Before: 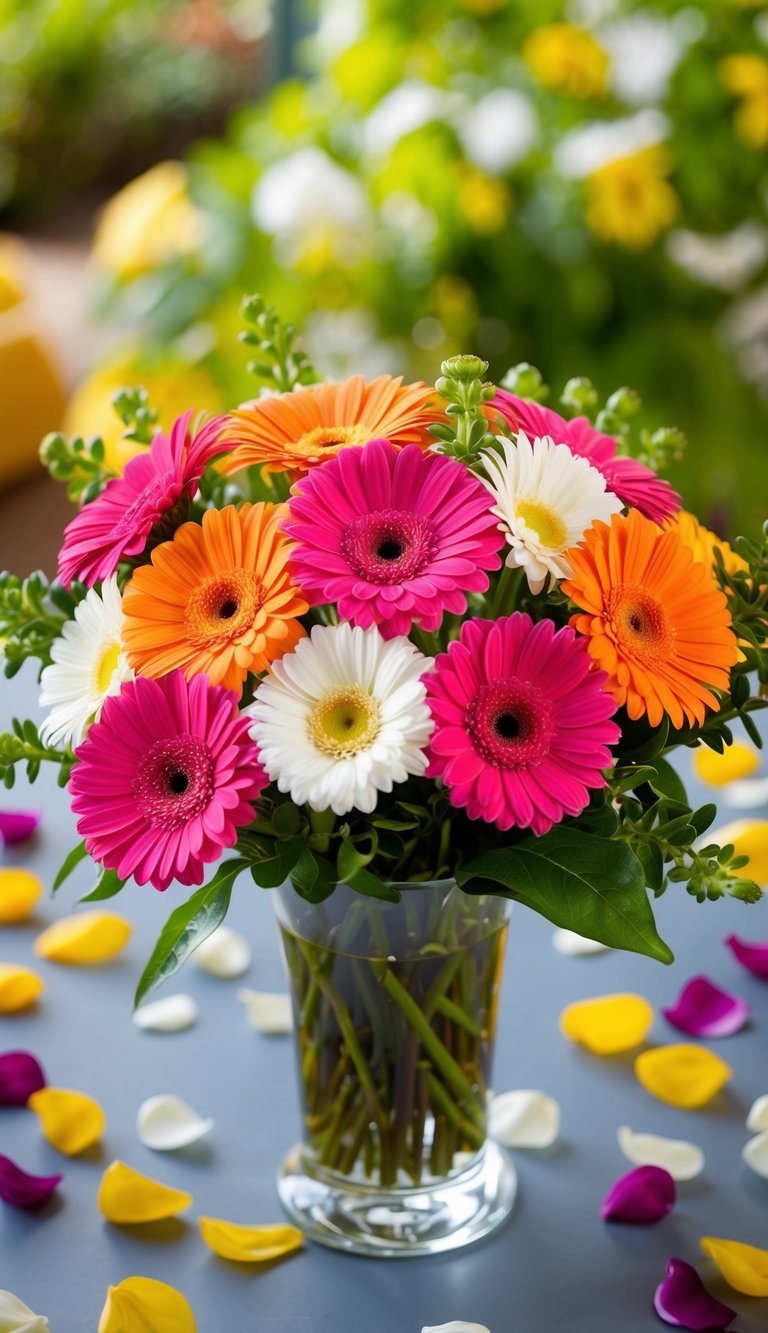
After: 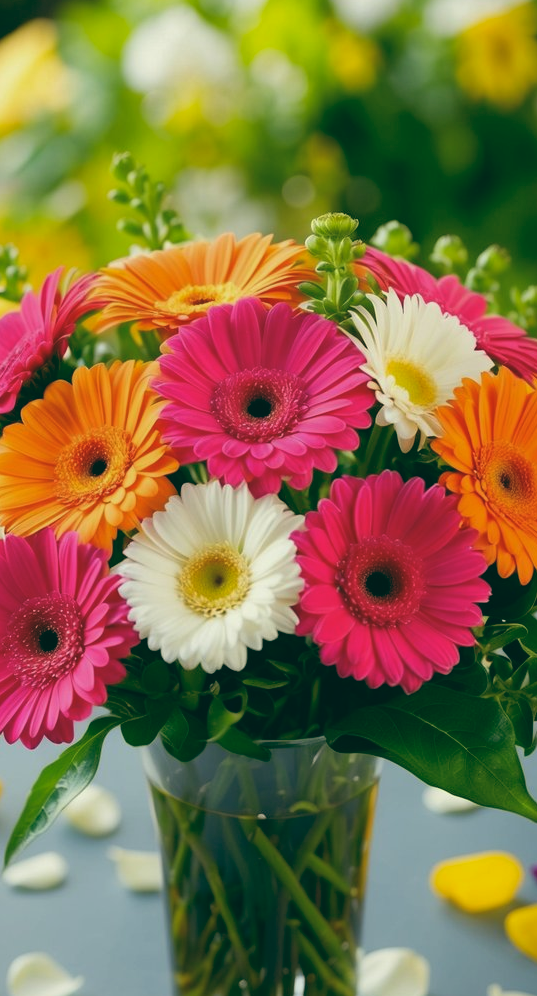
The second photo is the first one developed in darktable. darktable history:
bloom: size 3%, threshold 100%, strength 0%
crop and rotate: left 17.046%, top 10.659%, right 12.989%, bottom 14.553%
color balance: lift [1.005, 0.99, 1.007, 1.01], gamma [1, 1.034, 1.032, 0.966], gain [0.873, 1.055, 1.067, 0.933]
